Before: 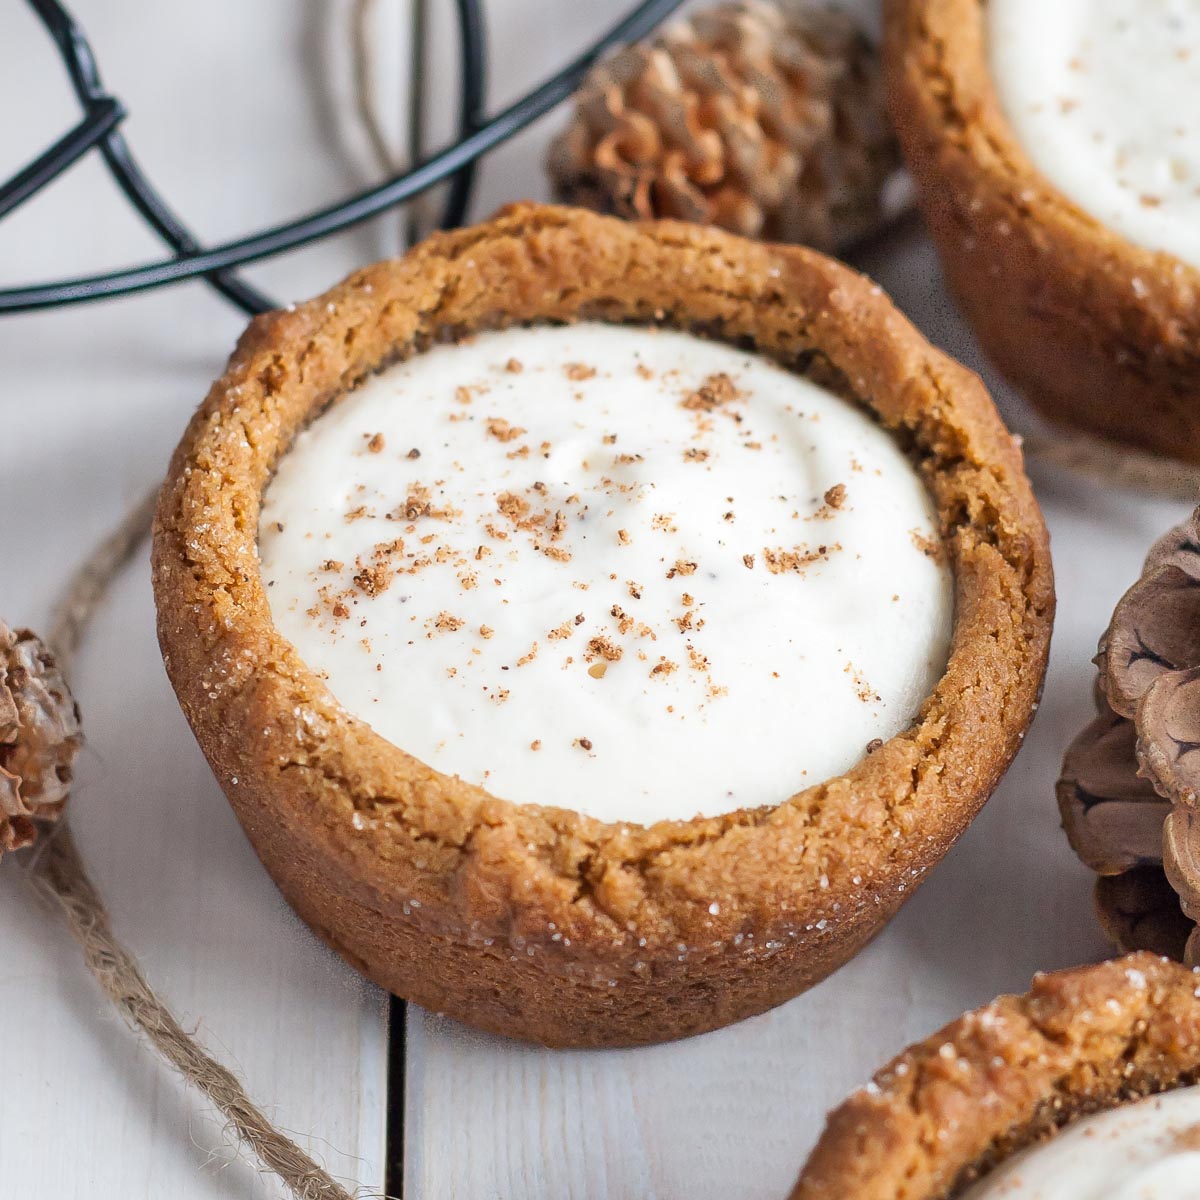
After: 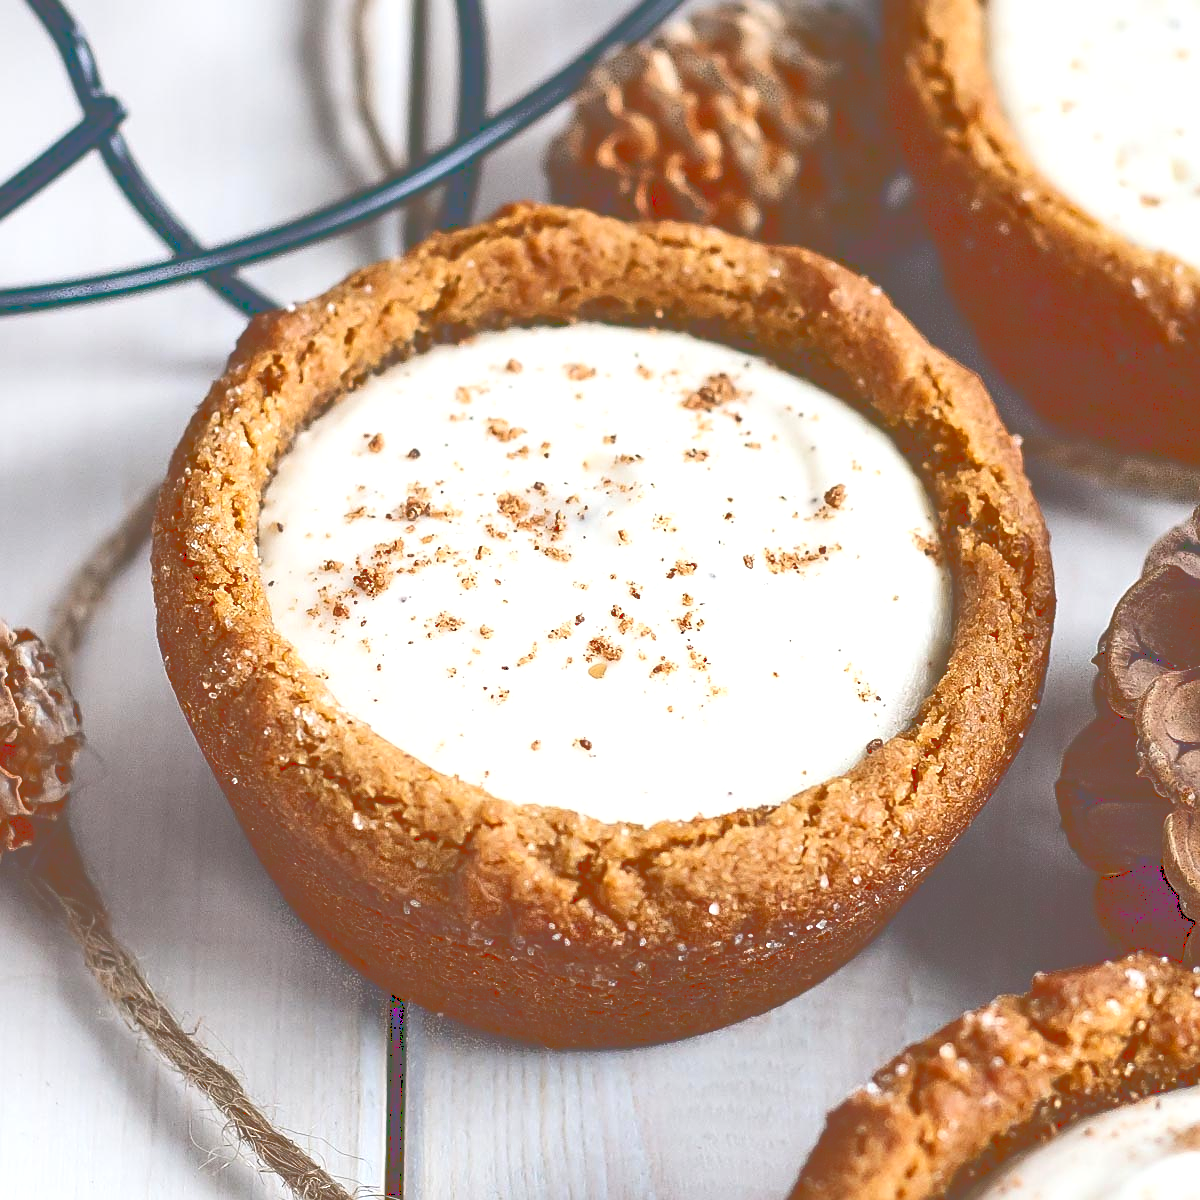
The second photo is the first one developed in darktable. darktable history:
base curve: curves: ch0 [(0, 0.036) (0.083, 0.04) (0.804, 1)]
sharpen: on, module defaults
levels: levels [0.072, 0.414, 0.976]
